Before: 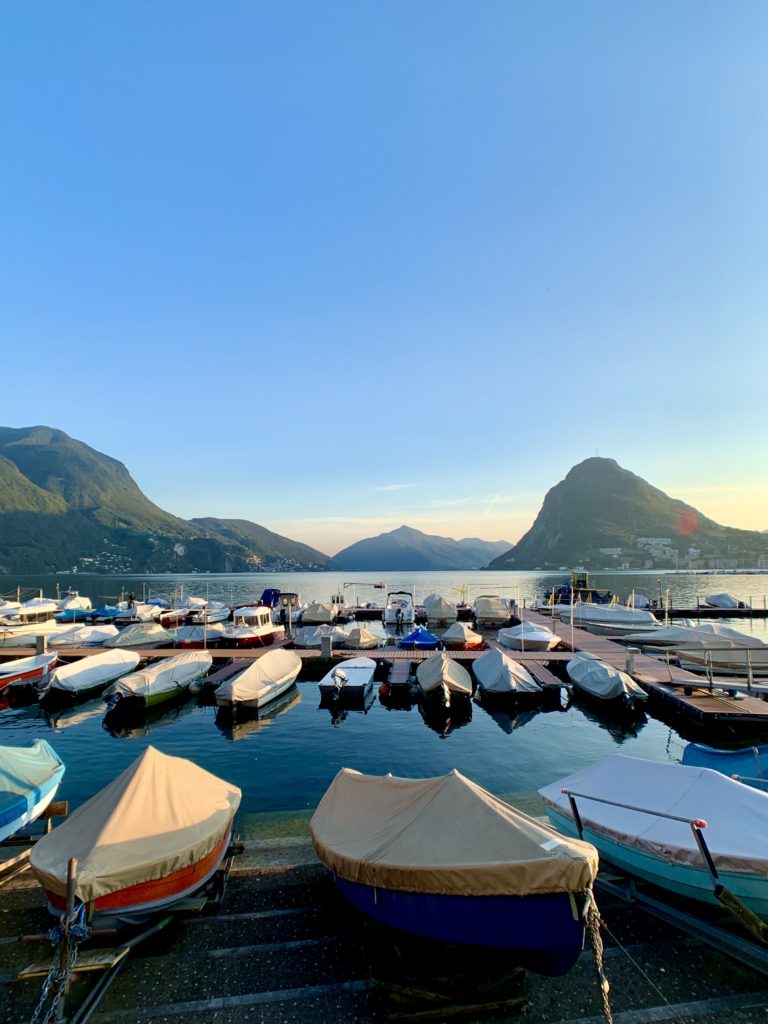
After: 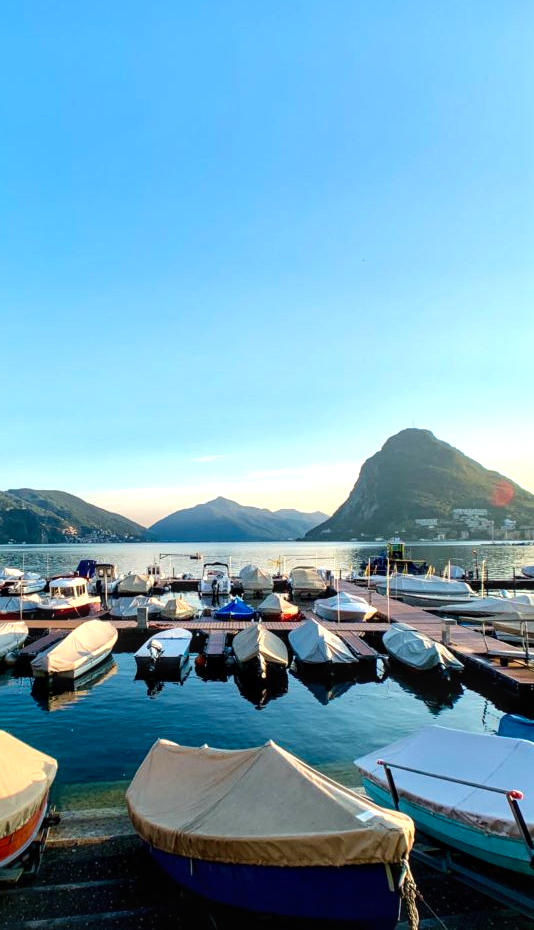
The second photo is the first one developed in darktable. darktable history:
local contrast: on, module defaults
crop and rotate: left 24.034%, top 2.838%, right 6.406%, bottom 6.299%
tone equalizer: -8 EV -0.417 EV, -7 EV -0.389 EV, -6 EV -0.333 EV, -5 EV -0.222 EV, -3 EV 0.222 EV, -2 EV 0.333 EV, -1 EV 0.389 EV, +0 EV 0.417 EV, edges refinement/feathering 500, mask exposure compensation -1.57 EV, preserve details no
exposure: exposure 0.127 EV, compensate highlight preservation false
